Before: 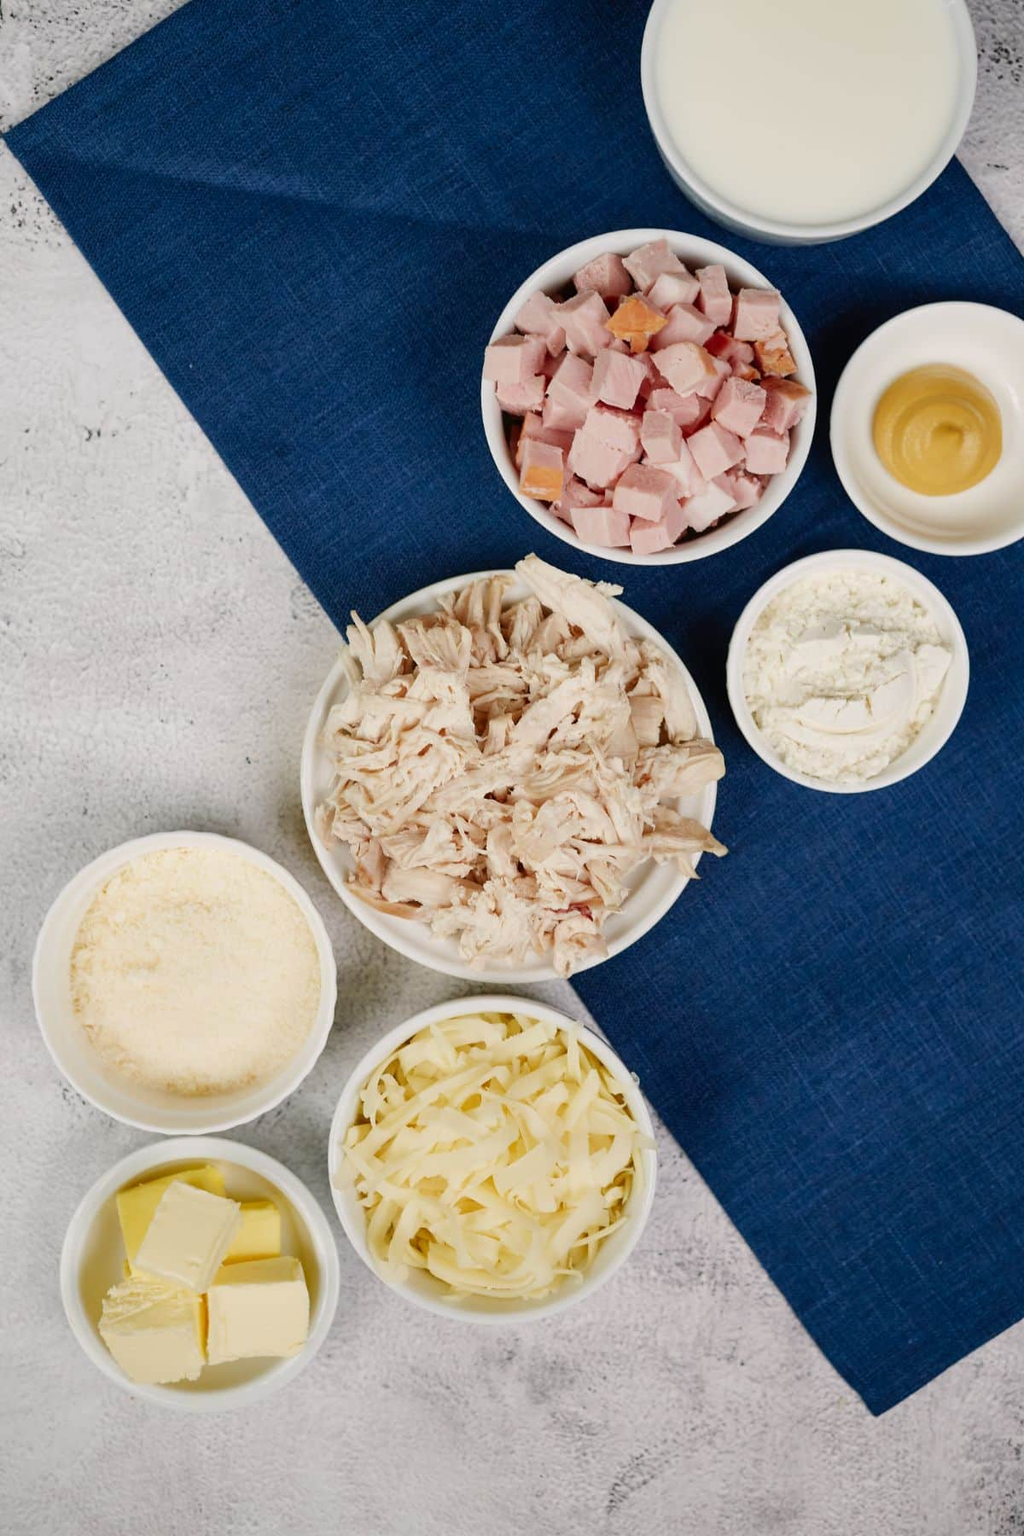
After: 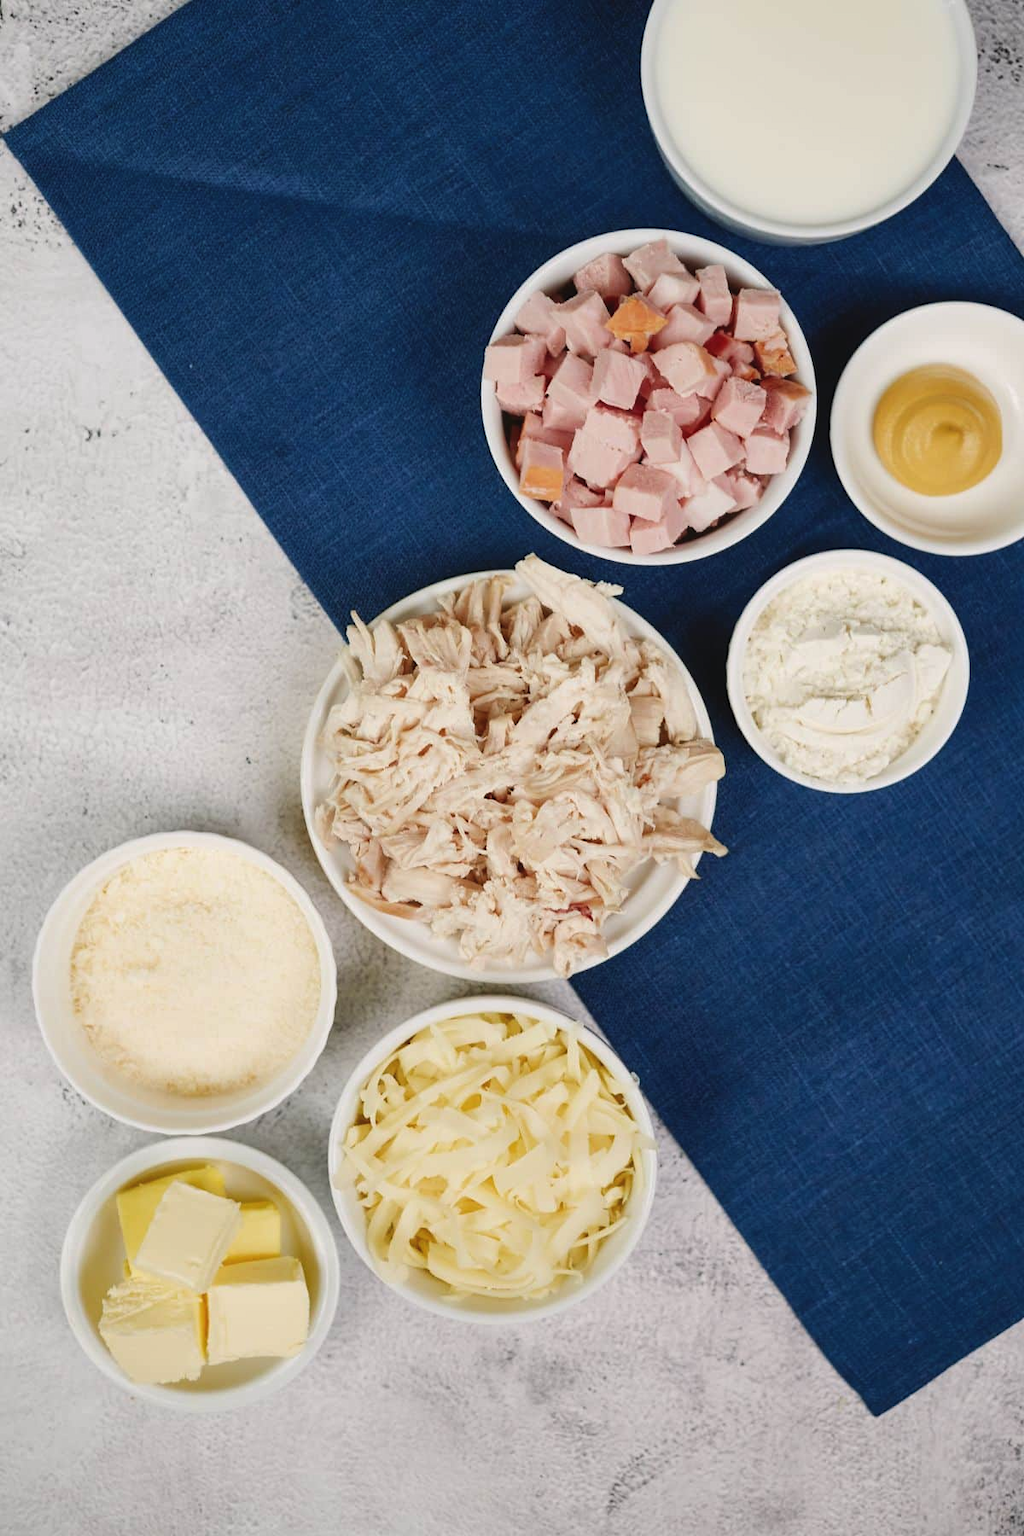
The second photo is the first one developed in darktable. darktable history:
exposure: black level correction -0.004, exposure 0.051 EV, compensate exposure bias true, compensate highlight preservation false
